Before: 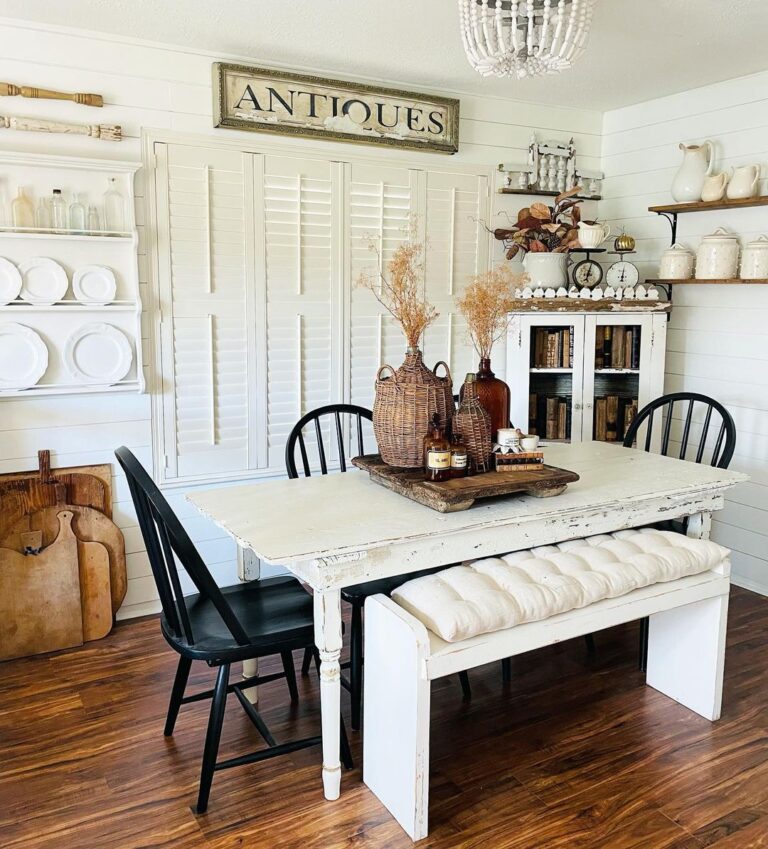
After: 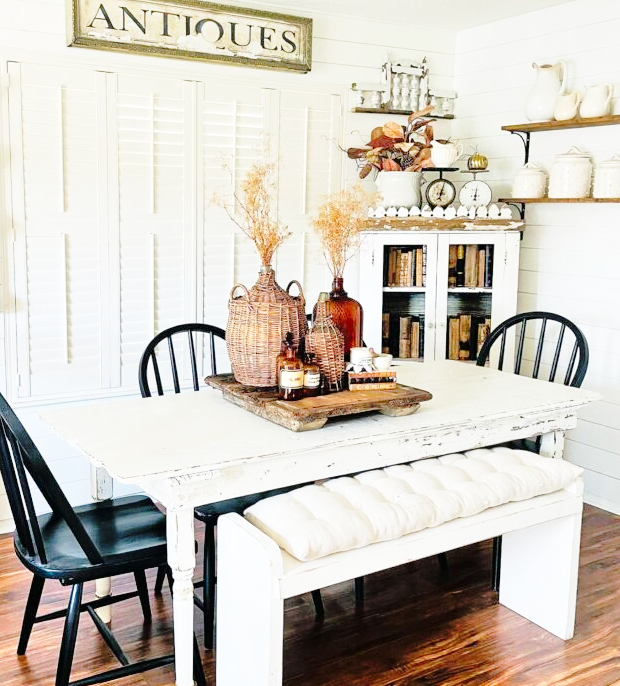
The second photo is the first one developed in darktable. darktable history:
crop: left 19.159%, top 9.58%, bottom 9.58%
base curve: curves: ch0 [(0, 0) (0.028, 0.03) (0.121, 0.232) (0.46, 0.748) (0.859, 0.968) (1, 1)], preserve colors none
tone equalizer: -7 EV 0.15 EV, -6 EV 0.6 EV, -5 EV 1.15 EV, -4 EV 1.33 EV, -3 EV 1.15 EV, -2 EV 0.6 EV, -1 EV 0.15 EV, mask exposure compensation -0.5 EV
